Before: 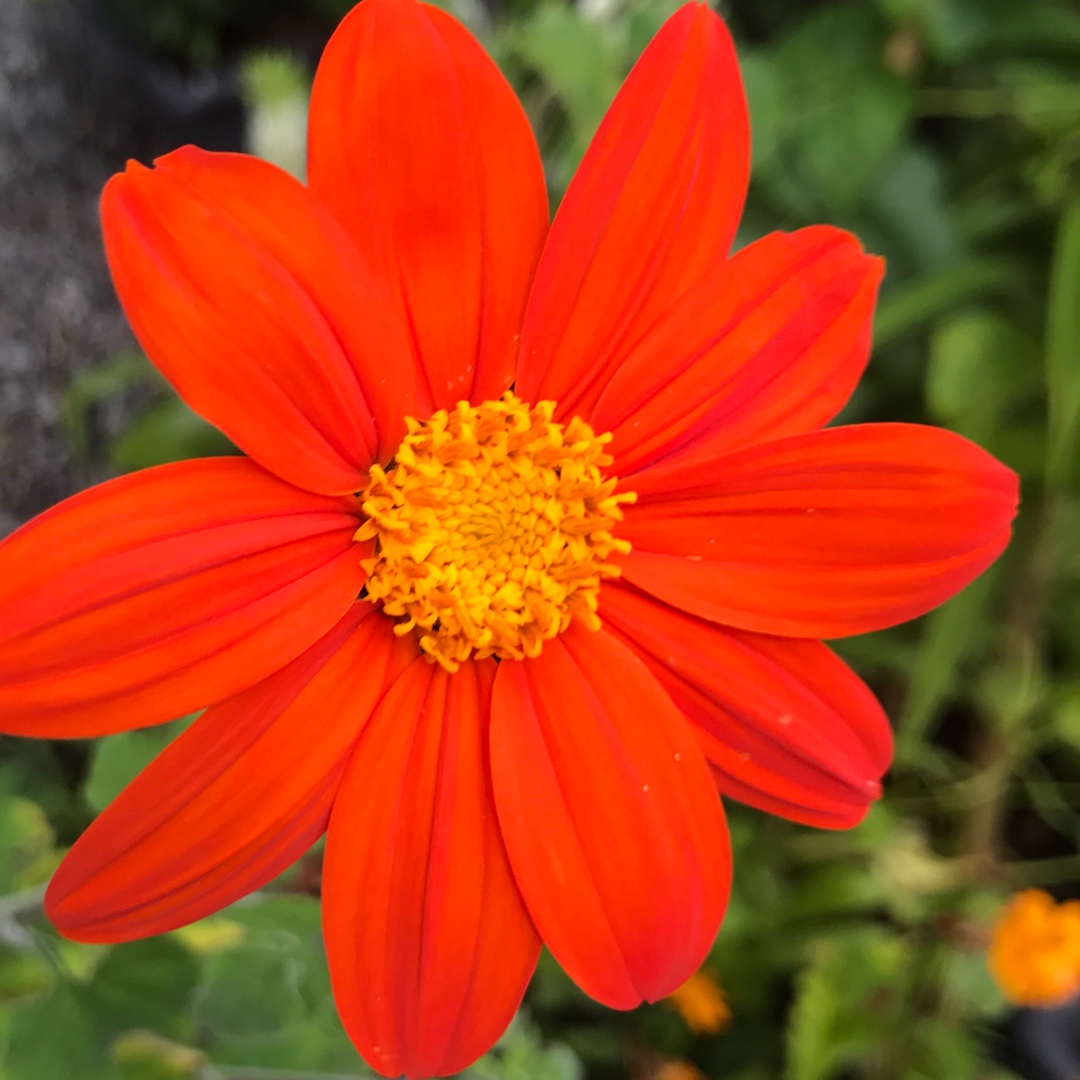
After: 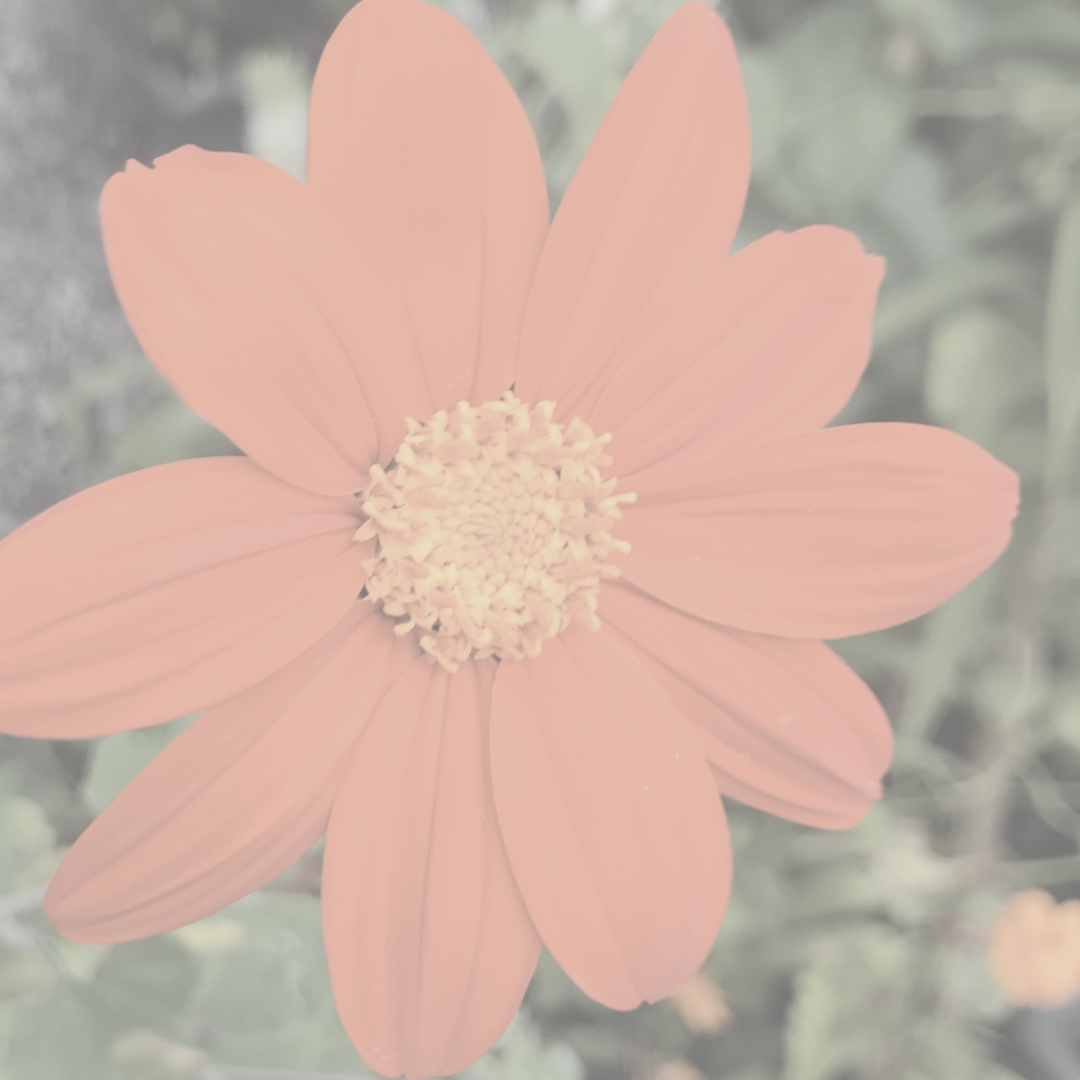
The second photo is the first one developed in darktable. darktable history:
contrast brightness saturation: contrast -0.326, brightness 0.759, saturation -0.791
